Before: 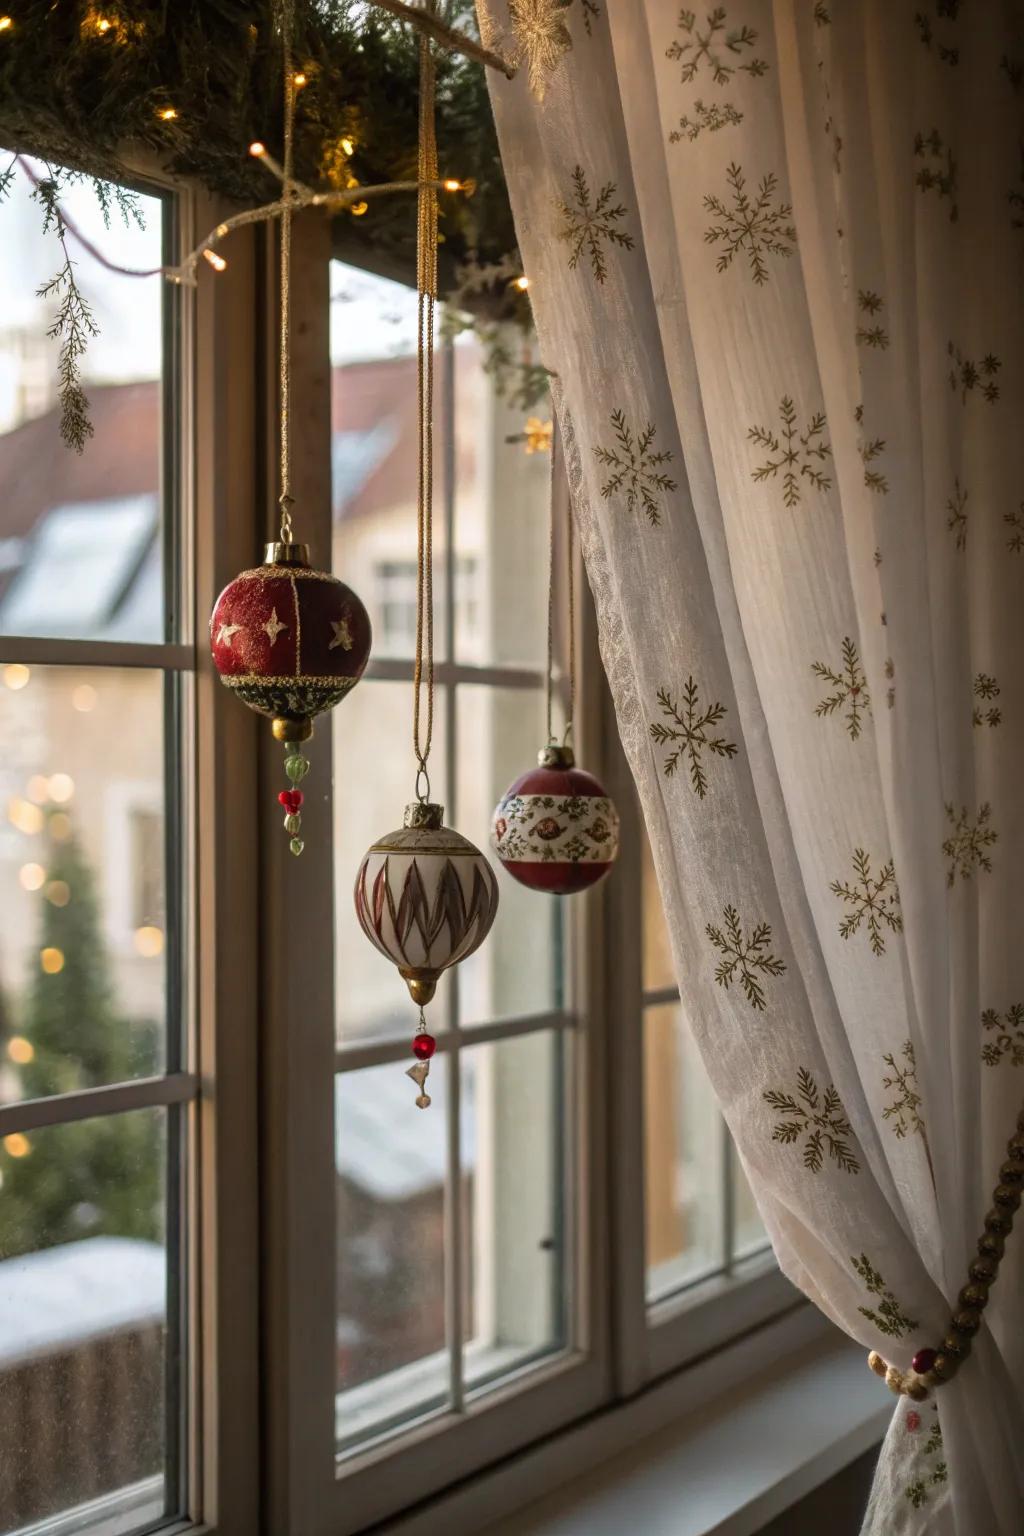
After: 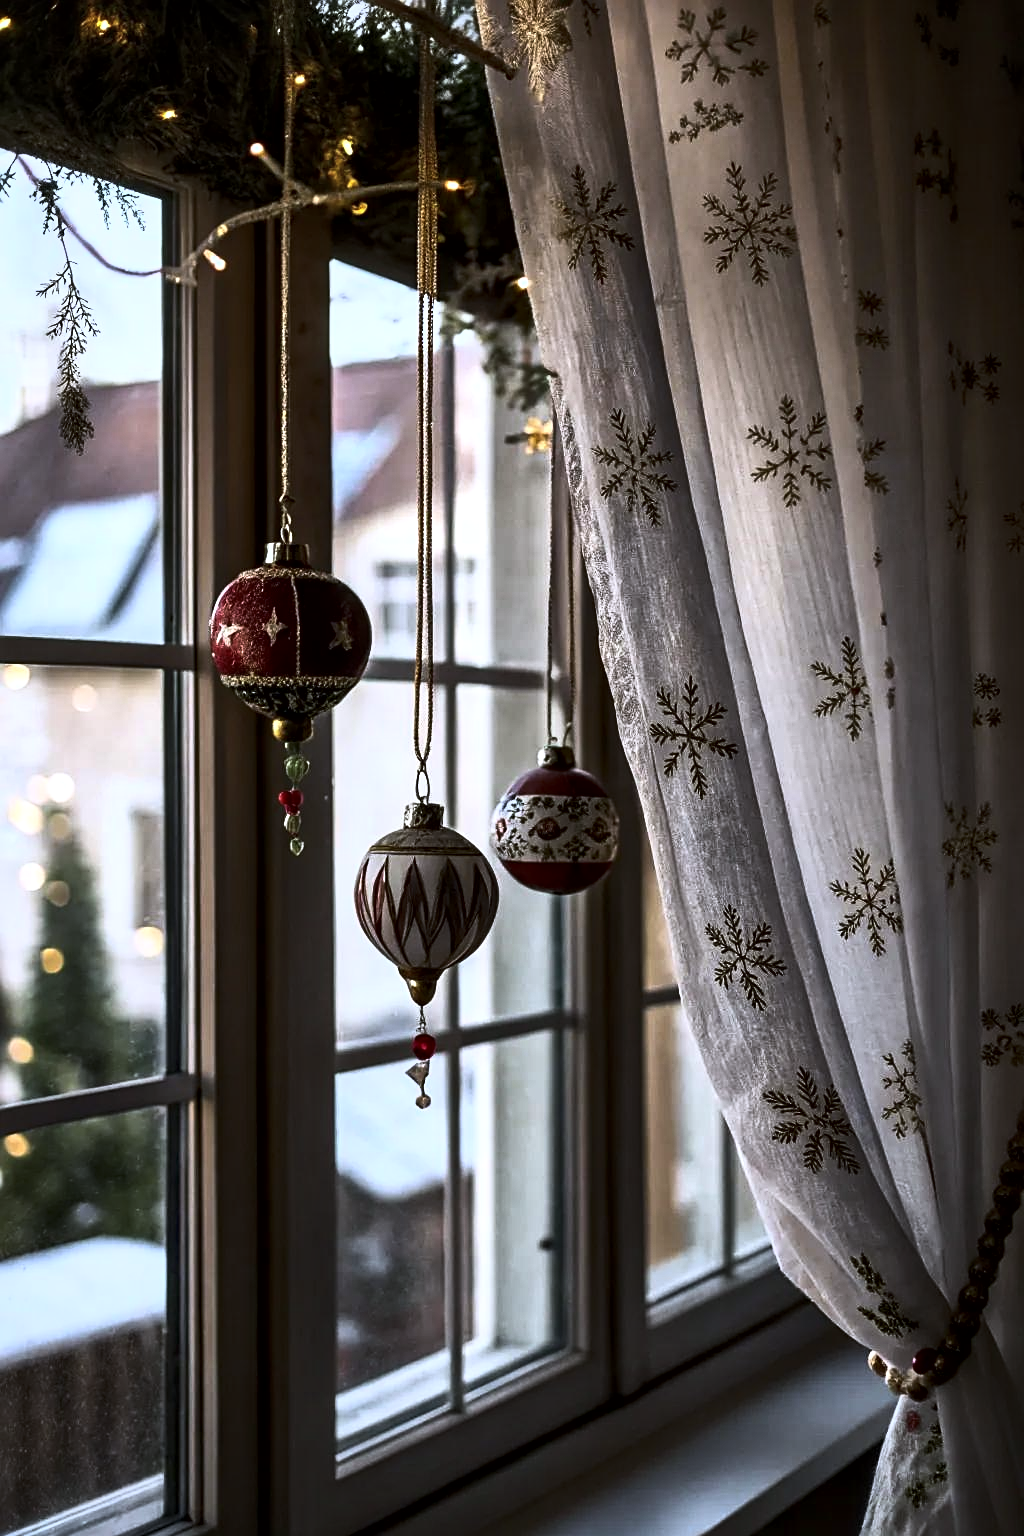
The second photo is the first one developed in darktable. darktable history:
white balance: red 0.948, green 1.02, blue 1.176
local contrast: mode bilateral grid, contrast 25, coarseness 60, detail 151%, midtone range 0.2
tone curve: curves: ch0 [(0, 0) (0.56, 0.467) (0.846, 0.934) (1, 1)]
sharpen: on, module defaults
